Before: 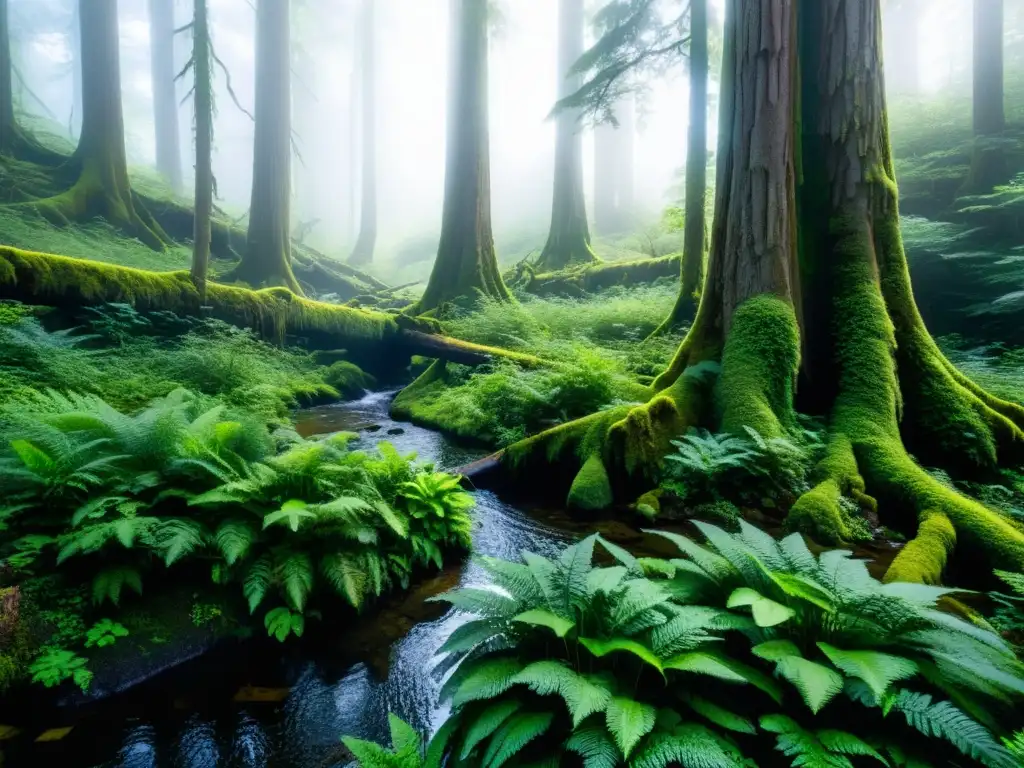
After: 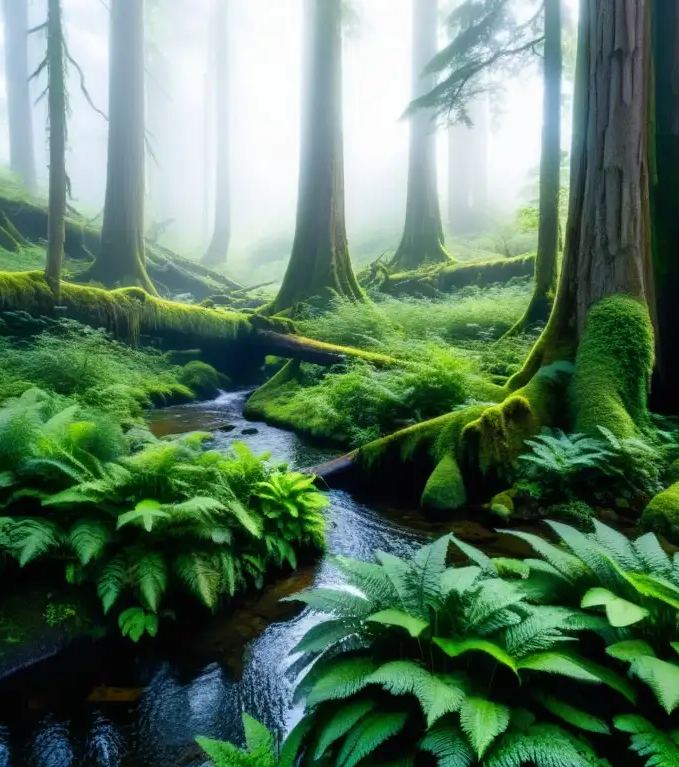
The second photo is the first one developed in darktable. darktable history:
crop and rotate: left 14.319%, right 19.341%
